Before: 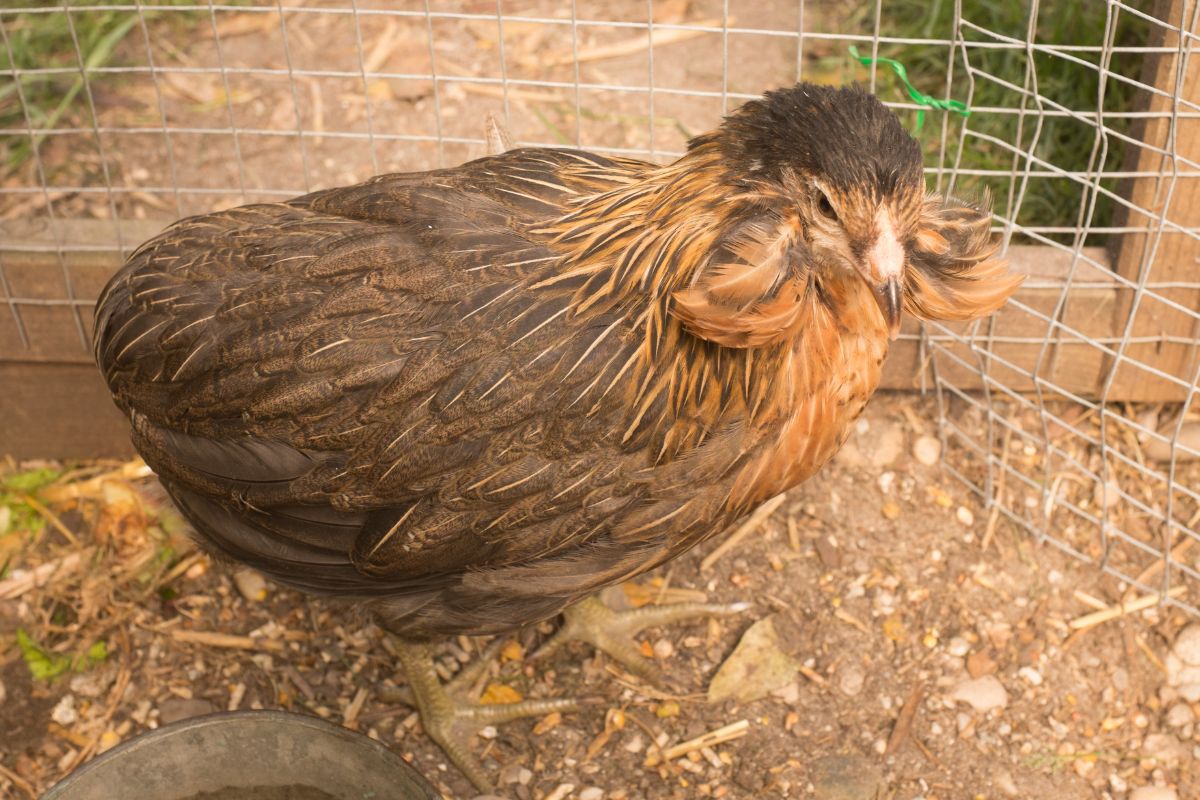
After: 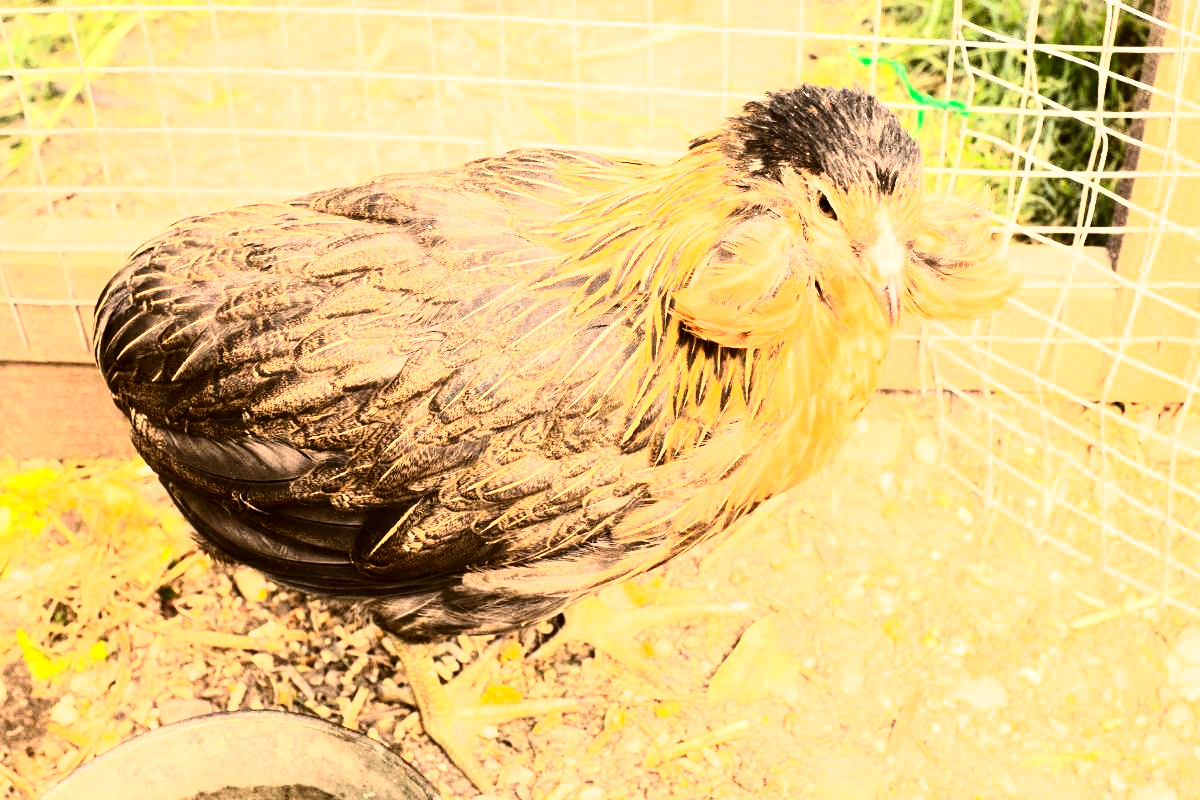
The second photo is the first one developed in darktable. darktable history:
exposure: black level correction 0, exposure 0.4 EV, compensate exposure bias true, compensate highlight preservation false
rgb curve: curves: ch0 [(0, 0) (0.21, 0.15) (0.24, 0.21) (0.5, 0.75) (0.75, 0.96) (0.89, 0.99) (1, 1)]; ch1 [(0, 0.02) (0.21, 0.13) (0.25, 0.2) (0.5, 0.67) (0.75, 0.9) (0.89, 0.97) (1, 1)]; ch2 [(0, 0.02) (0.21, 0.13) (0.25, 0.2) (0.5, 0.67) (0.75, 0.9) (0.89, 0.97) (1, 1)], compensate middle gray true
contrast brightness saturation: contrast 0.4, brightness 0.05, saturation 0.25
